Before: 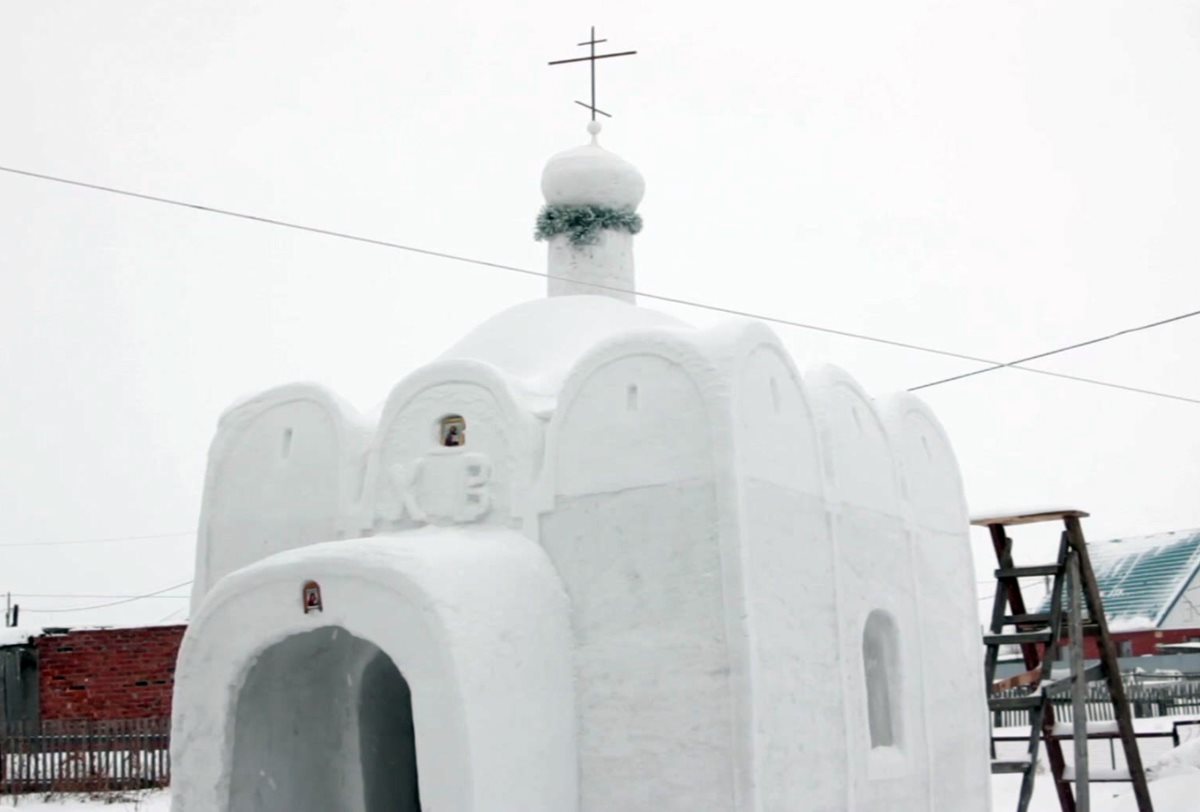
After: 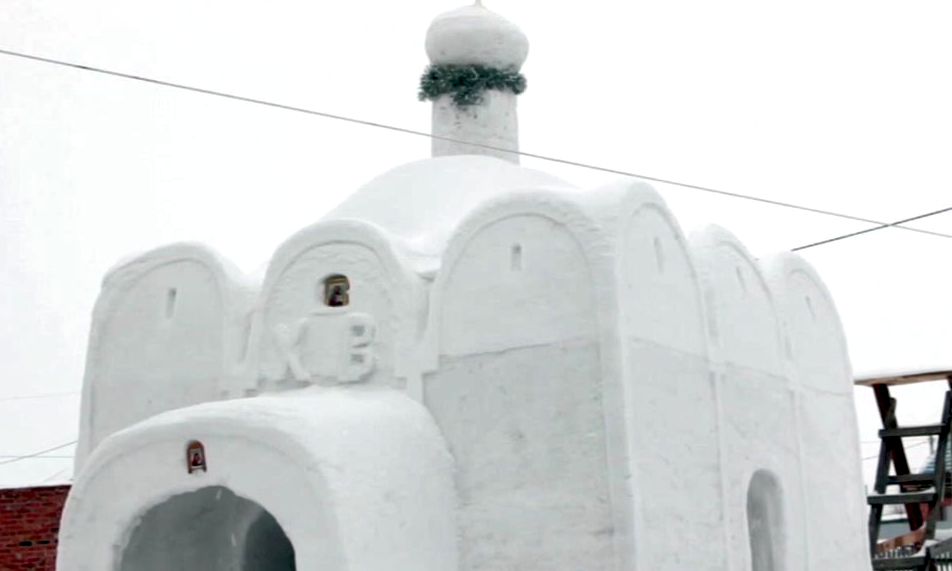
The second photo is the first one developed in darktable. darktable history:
shadows and highlights: shadows 20.77, highlights -36.38, highlights color adjustment 72.9%, soften with gaussian
crop: left 9.692%, top 17.3%, right 10.947%, bottom 12.357%
exposure: black level correction 0.008, exposure 0.1 EV, compensate highlight preservation false
